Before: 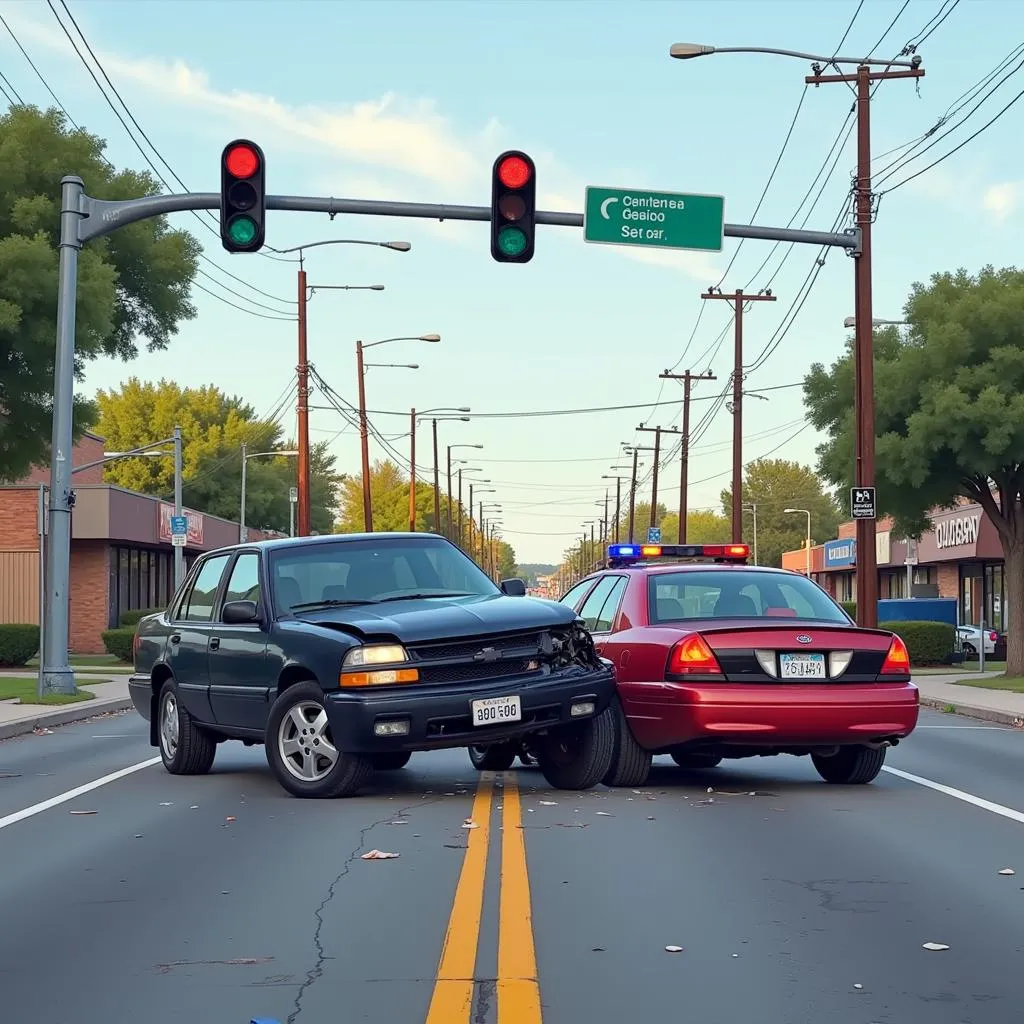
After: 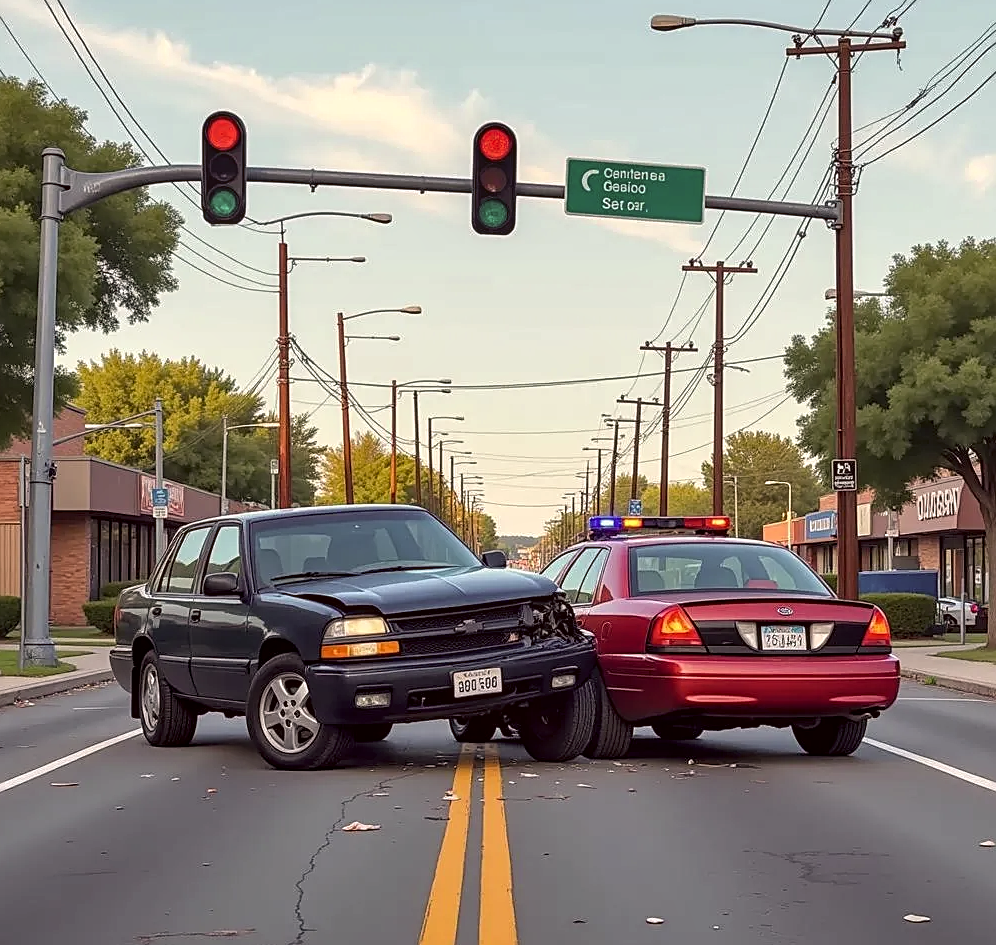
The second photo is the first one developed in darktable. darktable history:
base curve: curves: ch0 [(0, 0) (0.472, 0.455) (1, 1)]
shadows and highlights: shadows 31.91, highlights -32.26, soften with gaussian
sharpen: on, module defaults
local contrast: on, module defaults
color correction: highlights a* 6.65, highlights b* 8.25, shadows a* 5.41, shadows b* 7.27, saturation 0.901
crop: left 1.924%, top 2.79%, right 0.779%, bottom 4.897%
